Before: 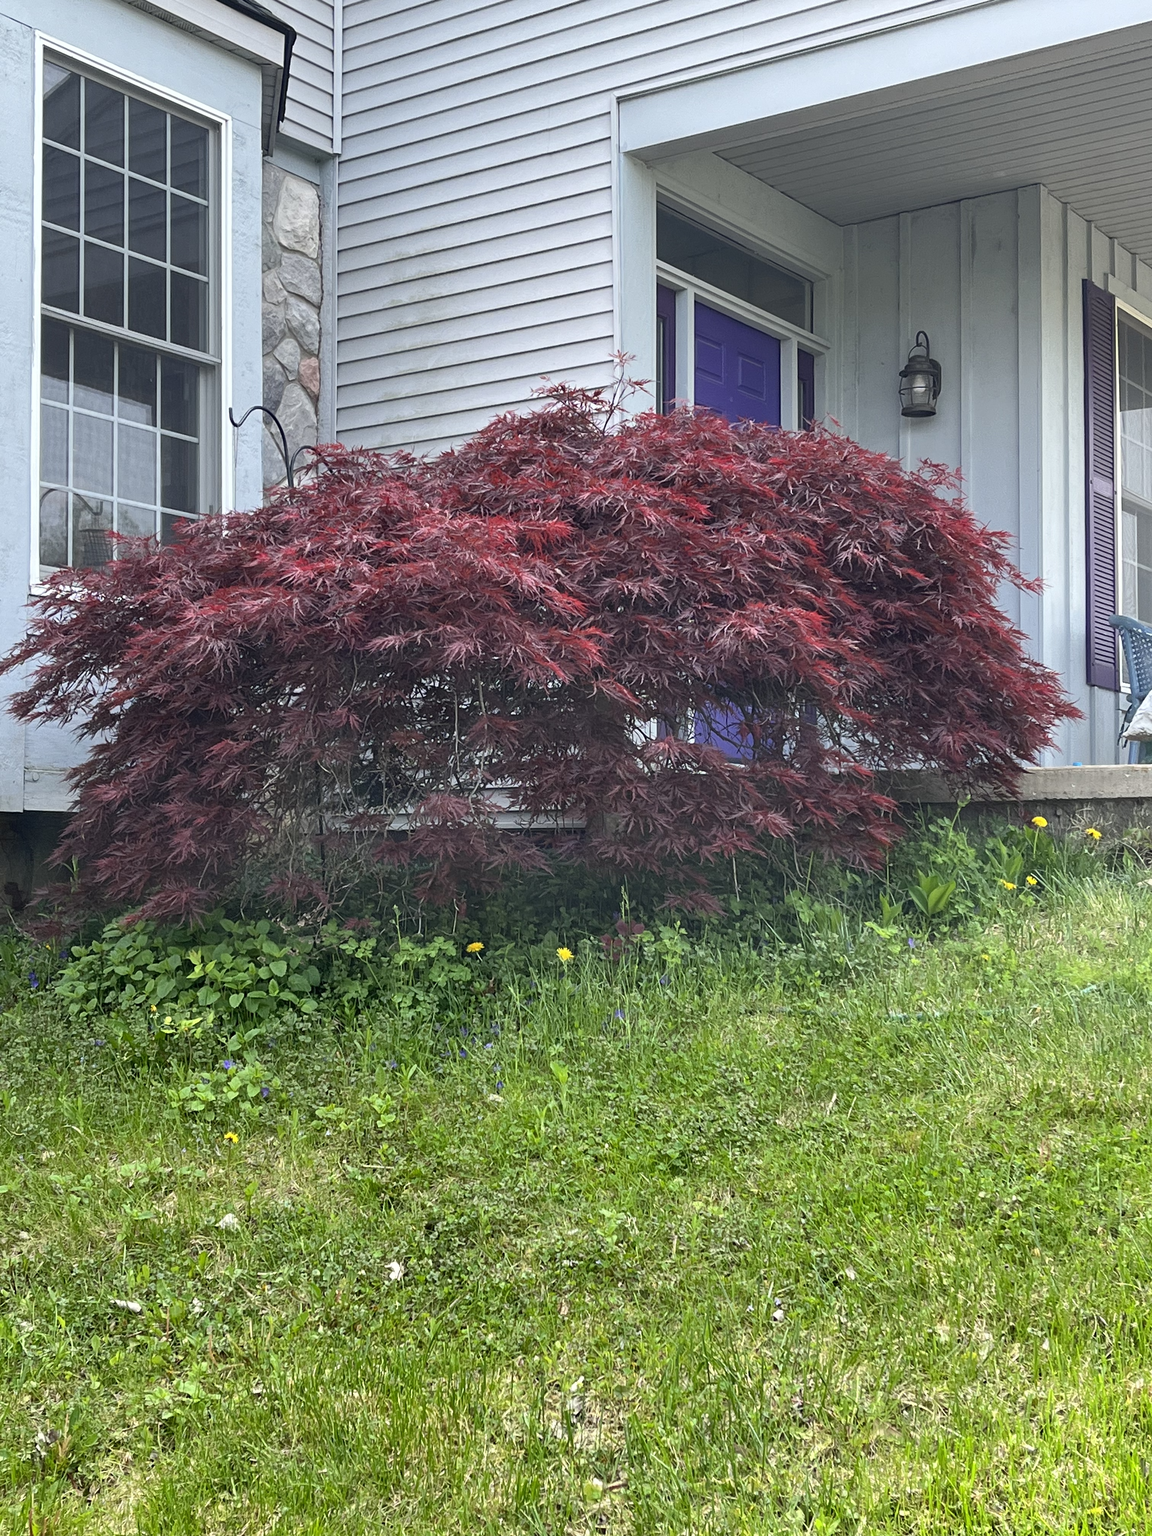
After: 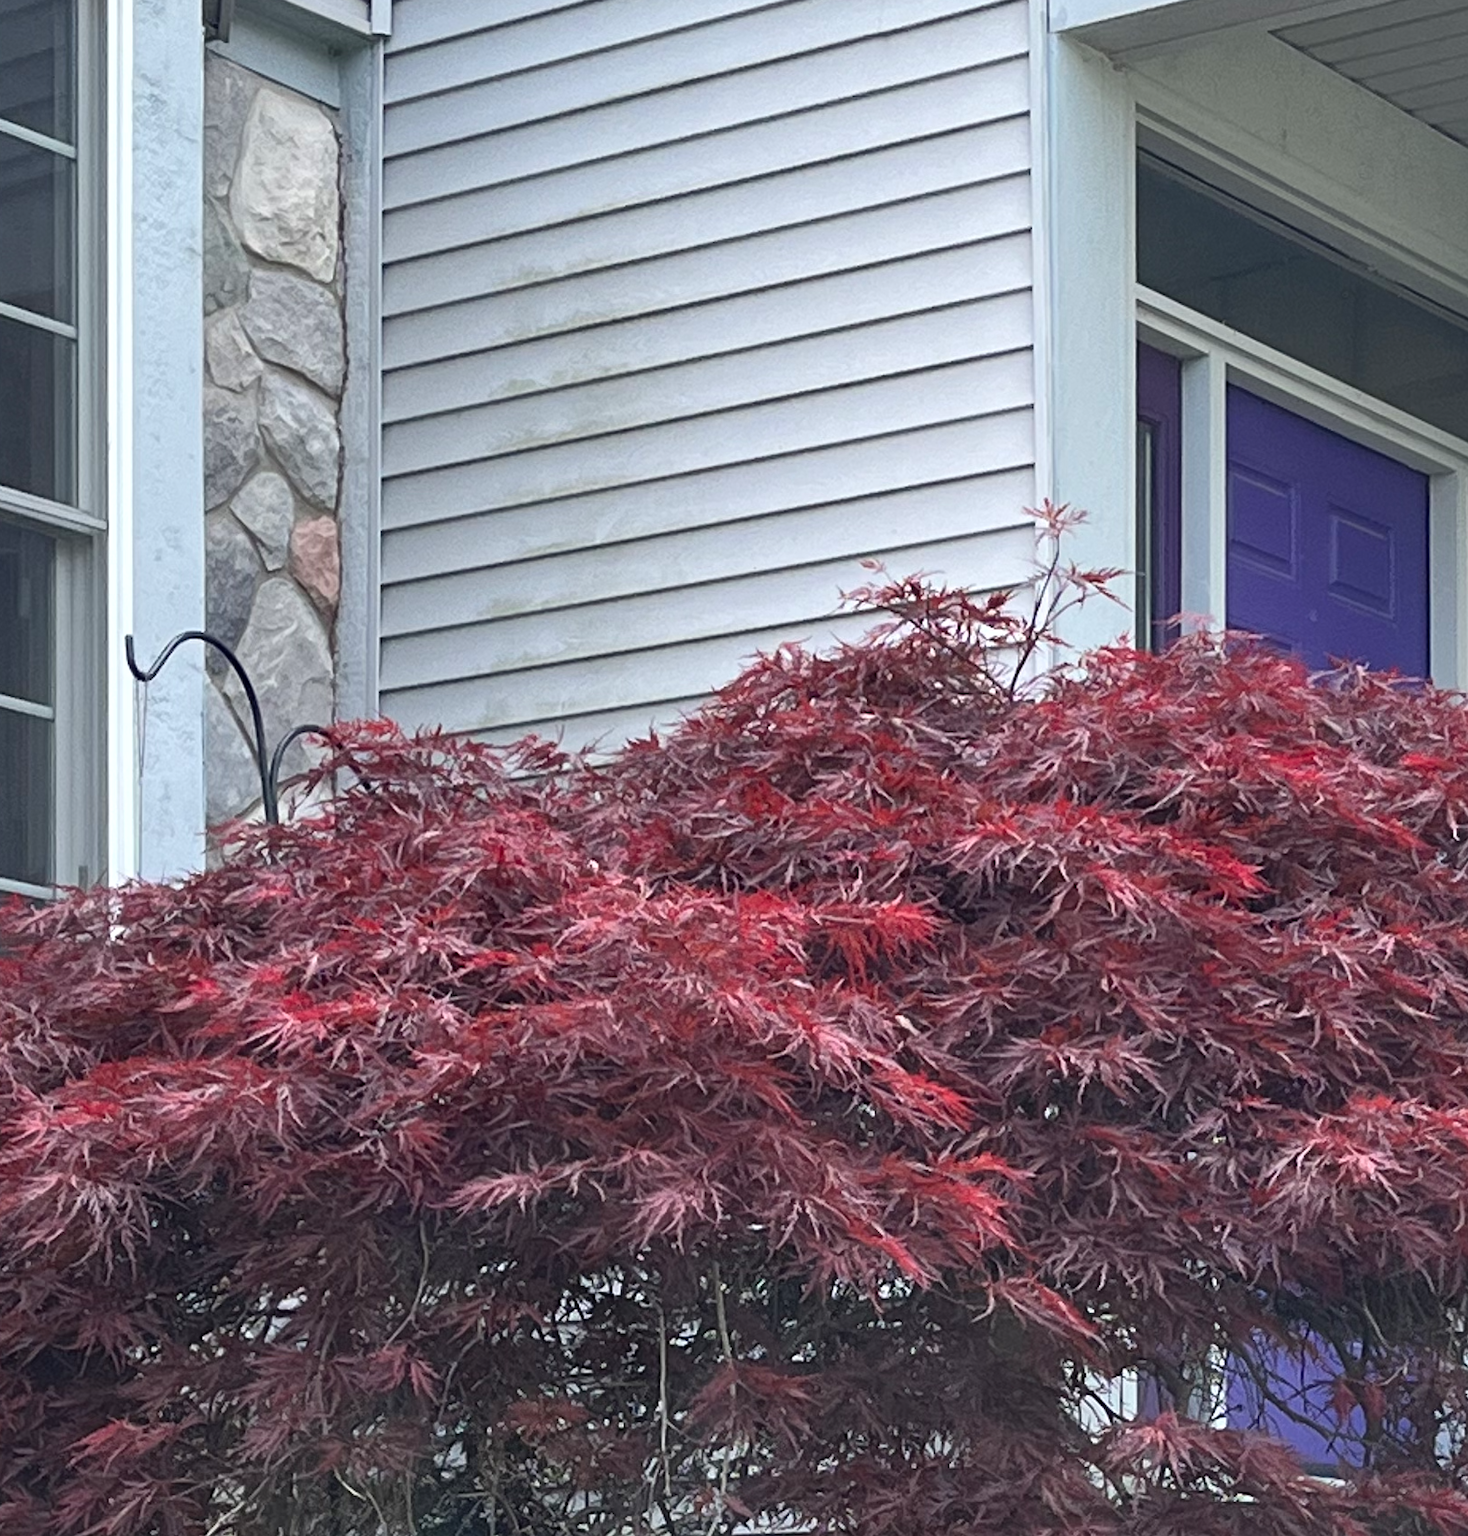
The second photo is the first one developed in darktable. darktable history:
crop: left 15.306%, top 9.065%, right 30.789%, bottom 48.638%
levels: levels [0, 0.492, 0.984]
